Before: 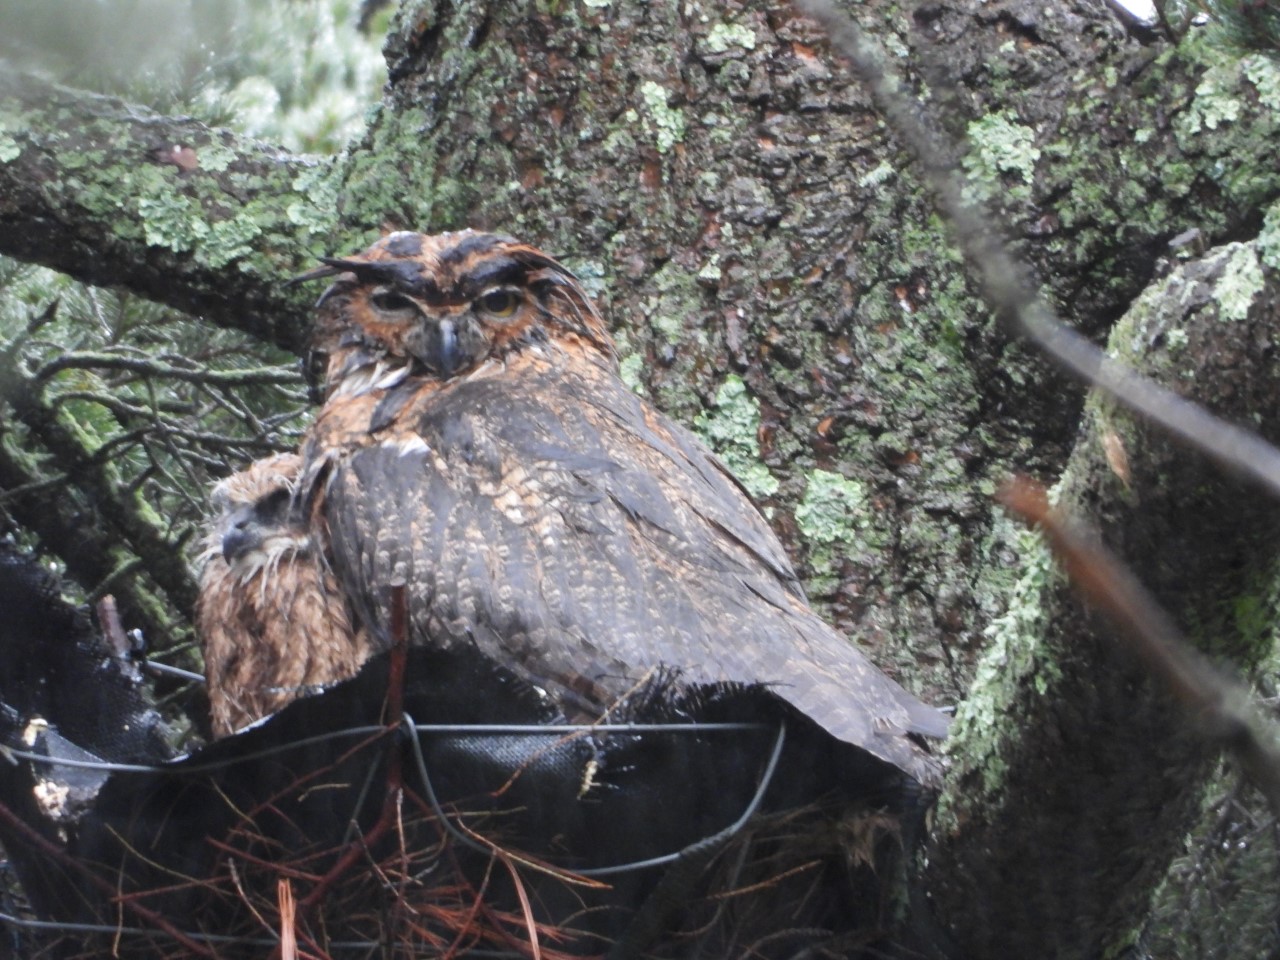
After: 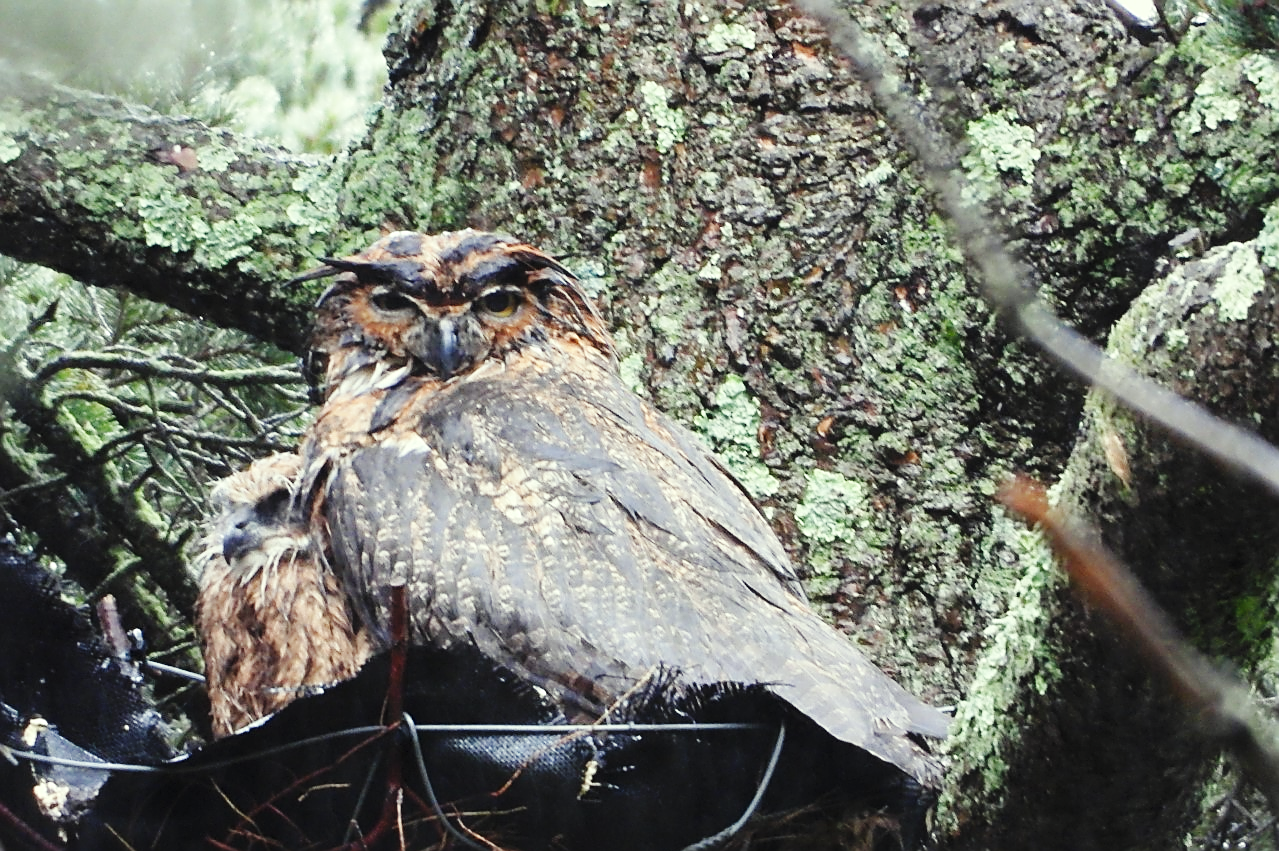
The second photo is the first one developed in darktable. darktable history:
color correction: highlights a* -4.49, highlights b* 6.89
sharpen: radius 1.396, amount 1.246, threshold 0.61
base curve: curves: ch0 [(0, 0) (0.036, 0.025) (0.121, 0.166) (0.206, 0.329) (0.605, 0.79) (1, 1)], preserve colors none
color calibration: illuminant same as pipeline (D50), adaptation XYZ, x 0.346, y 0.357, temperature 5003.08 K
crop and rotate: top 0%, bottom 11.35%
